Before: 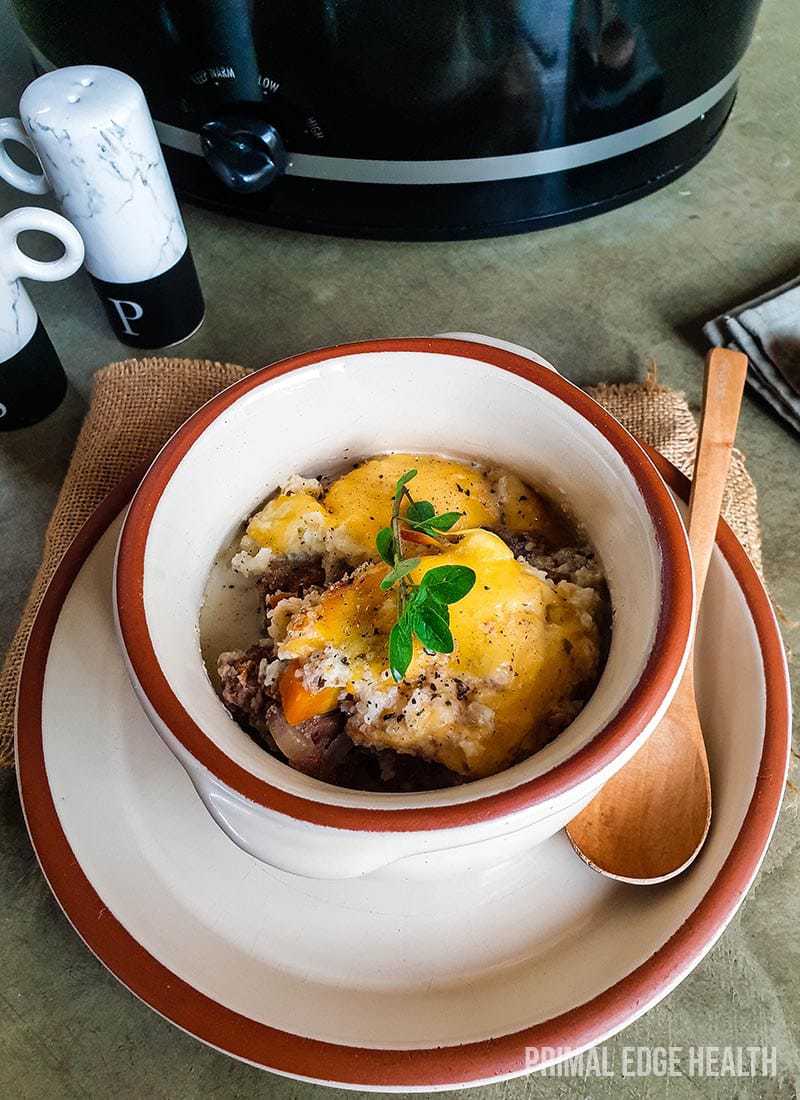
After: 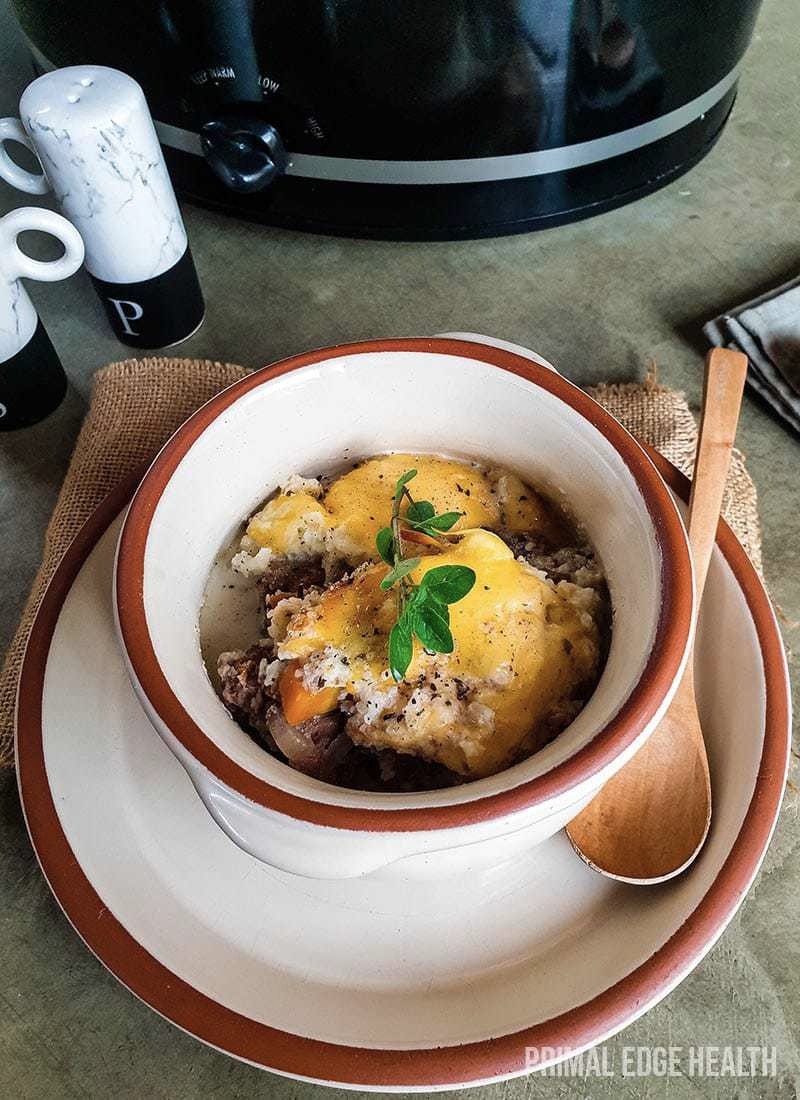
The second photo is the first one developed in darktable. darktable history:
exposure: compensate highlight preservation false
contrast brightness saturation: saturation -0.17
